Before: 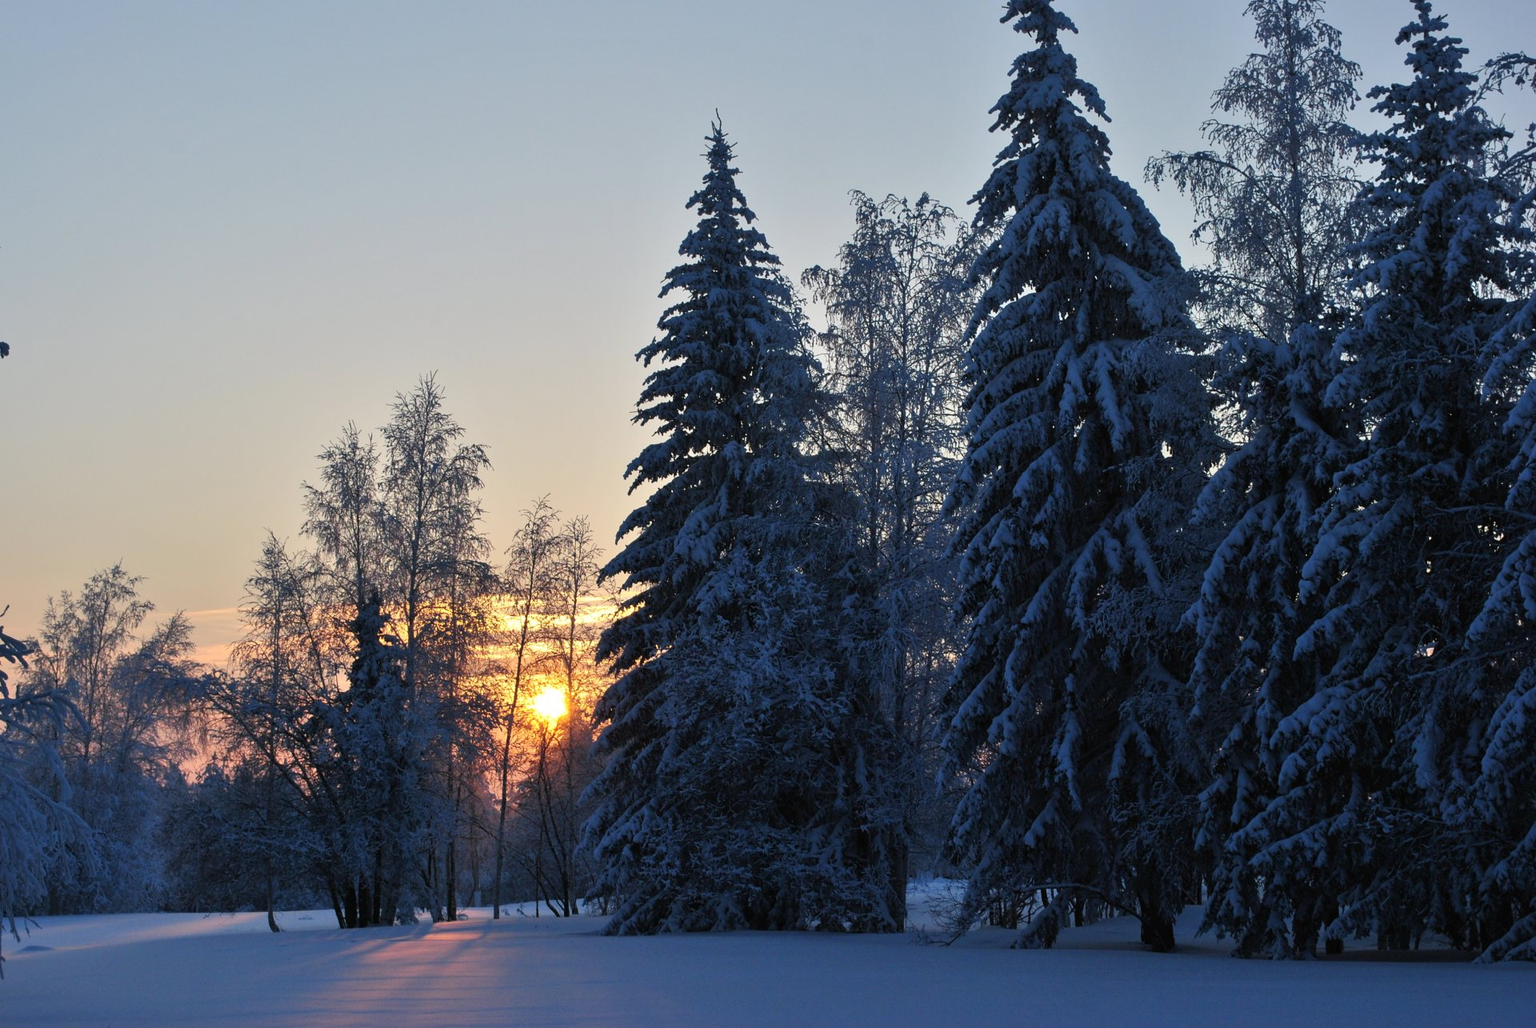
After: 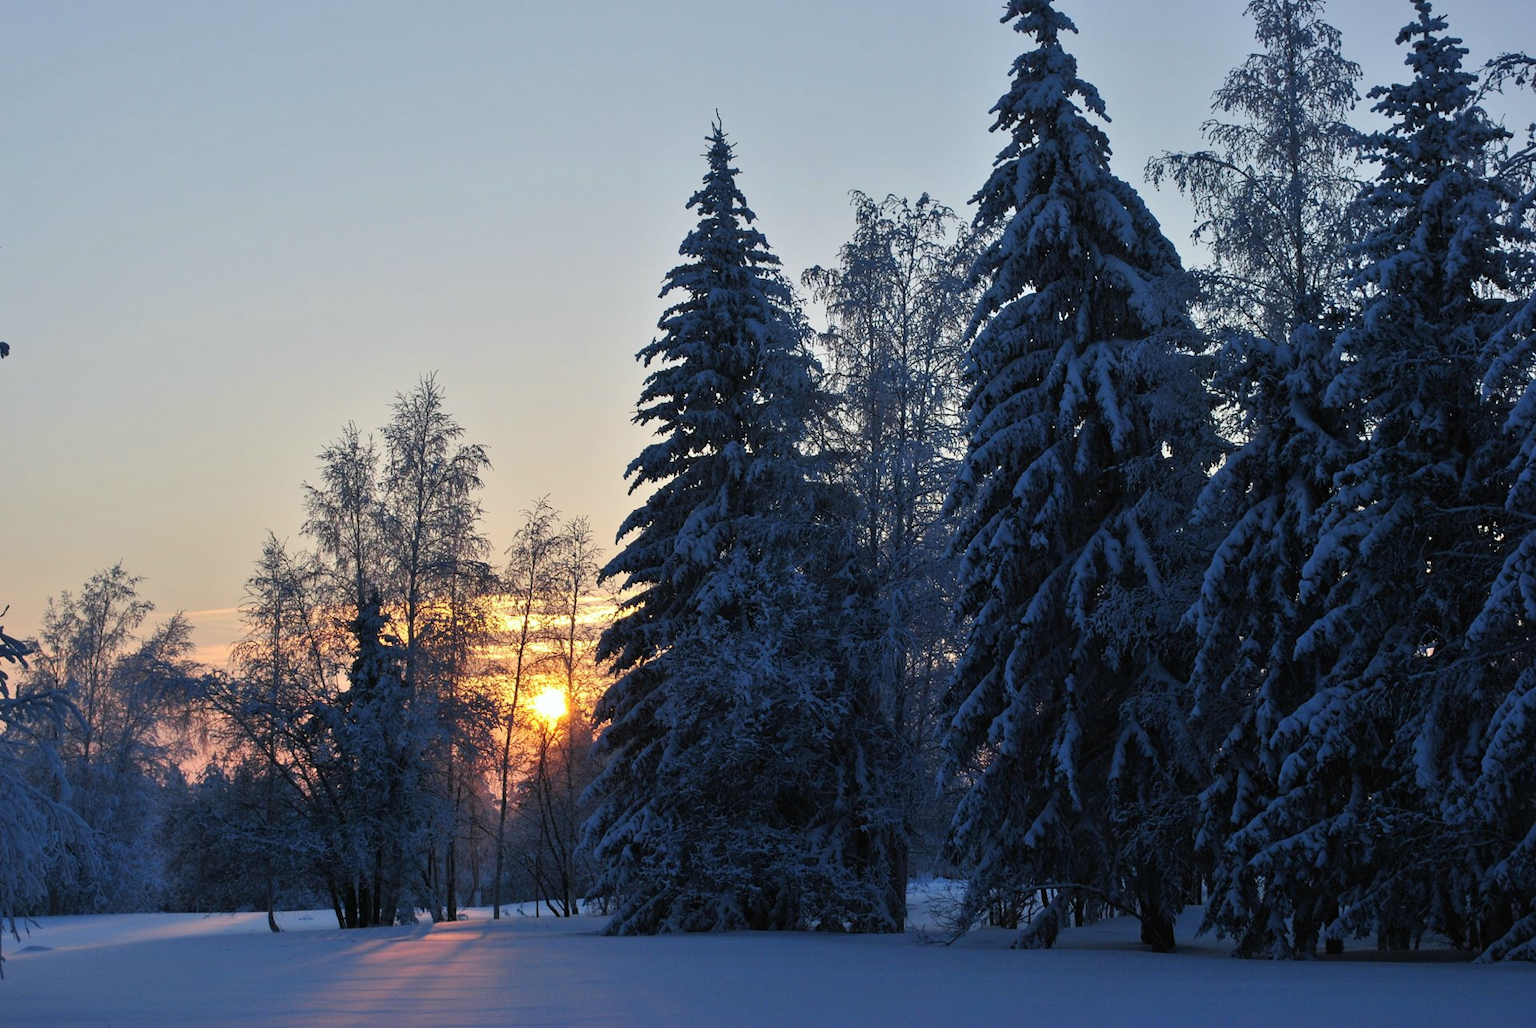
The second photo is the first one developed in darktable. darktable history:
white balance: red 0.986, blue 1.01
